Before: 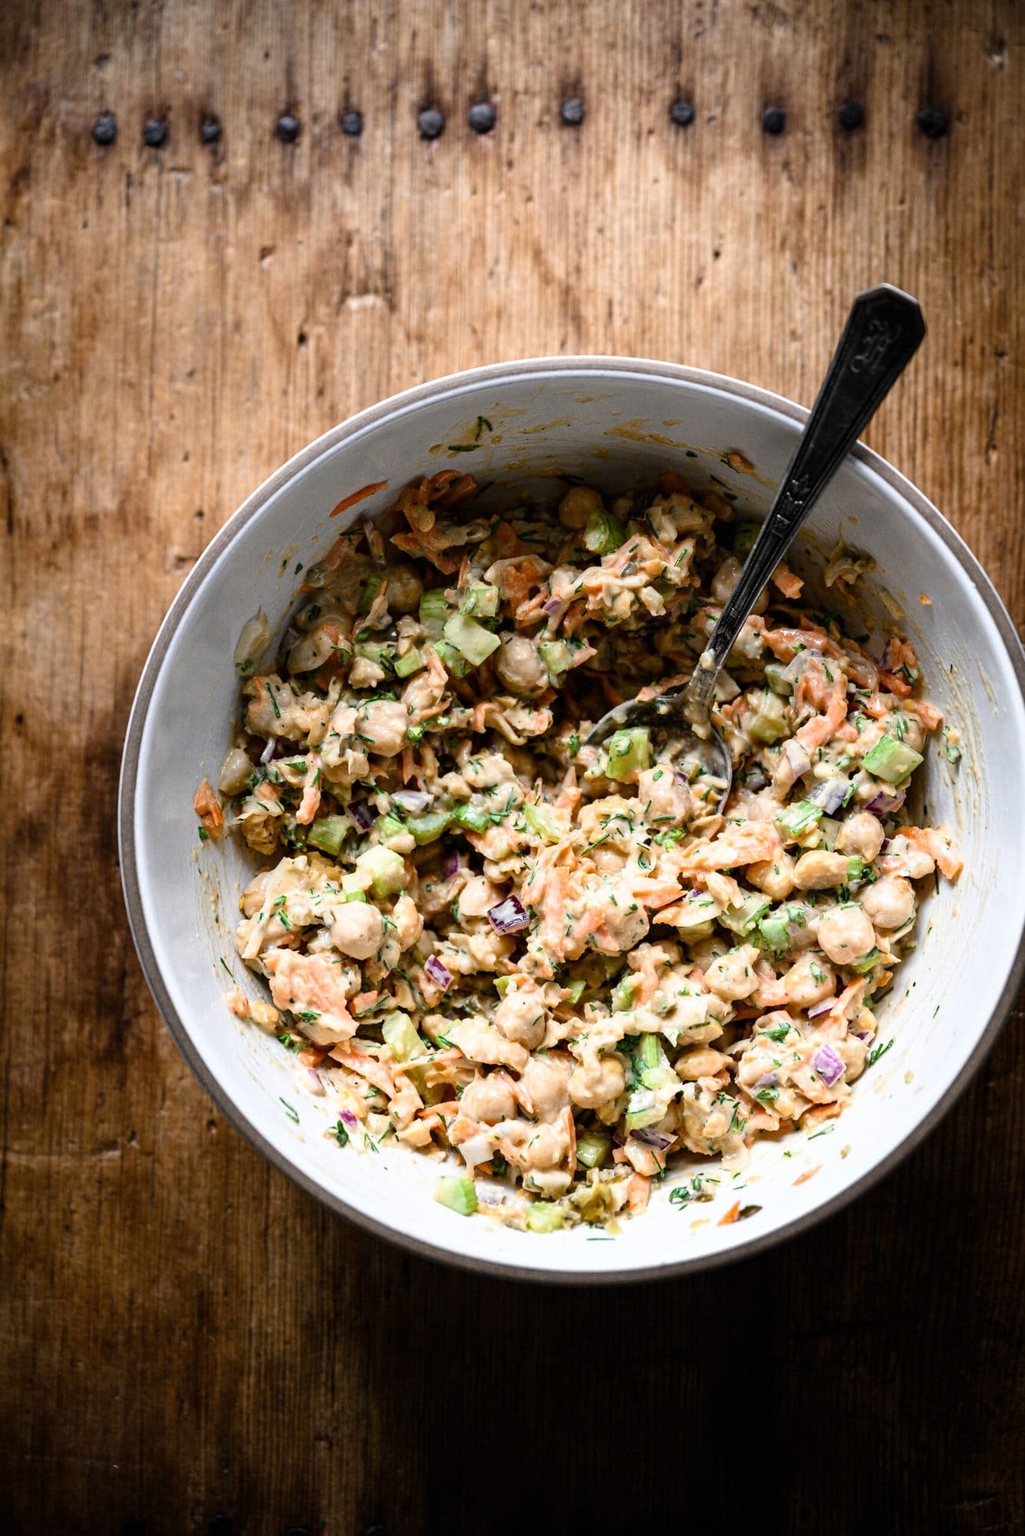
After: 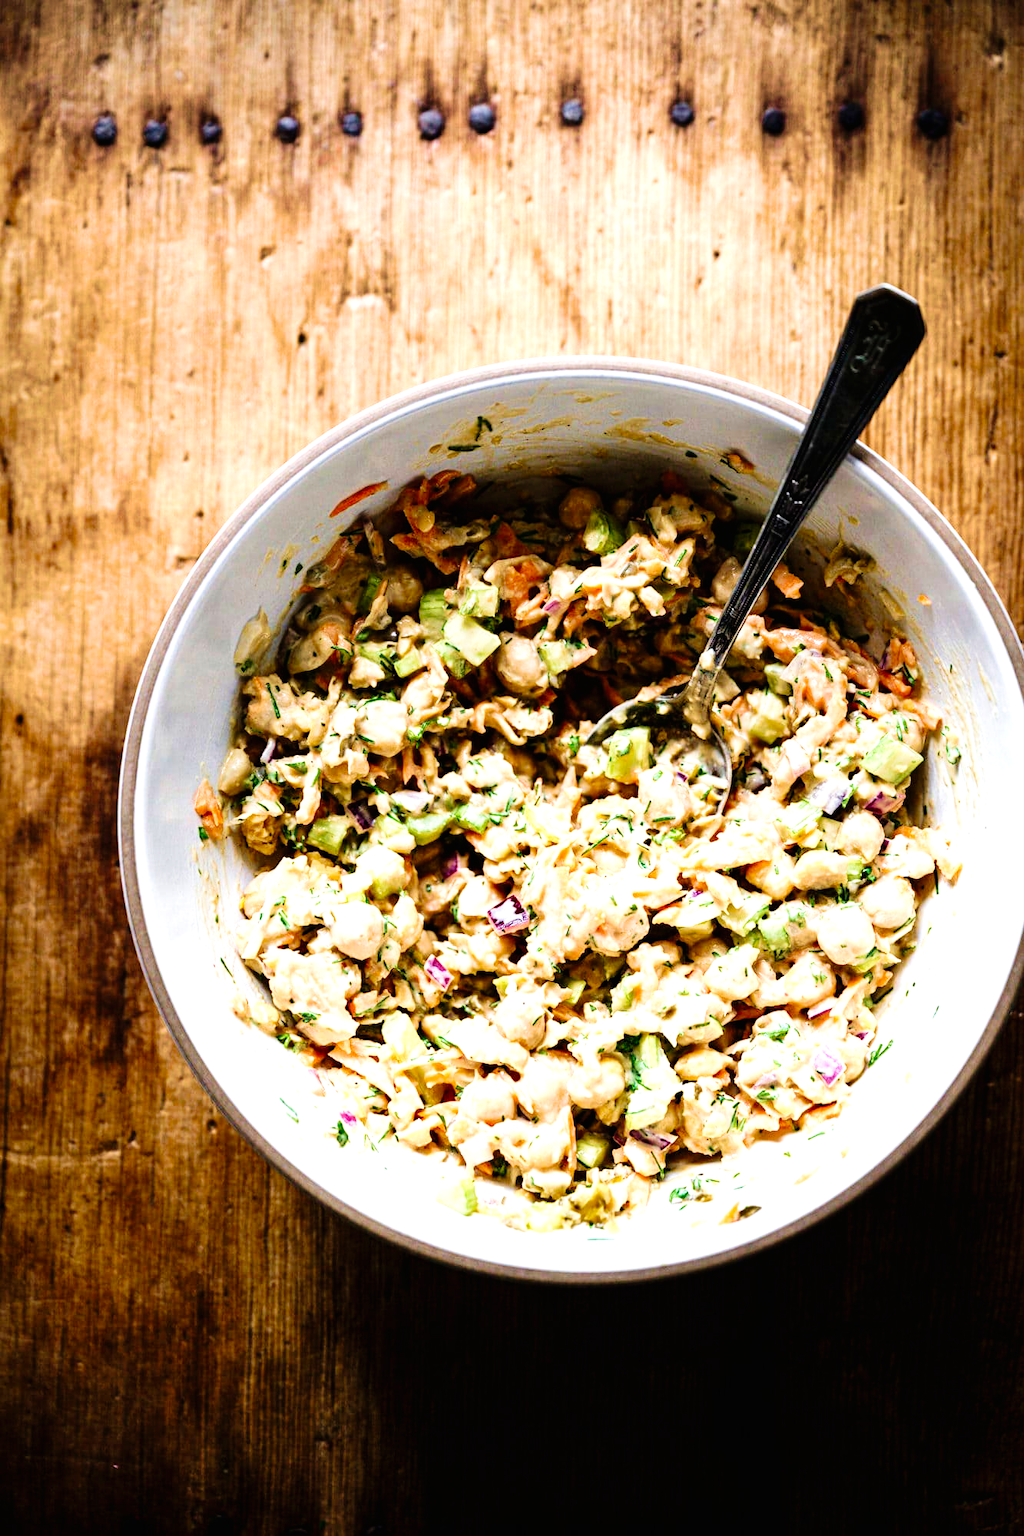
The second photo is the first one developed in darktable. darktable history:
velvia: strength 75%
exposure: black level correction 0, exposure 0.7 EV, compensate exposure bias true, compensate highlight preservation false
tone curve: curves: ch0 [(0, 0) (0.003, 0.006) (0.011, 0.007) (0.025, 0.009) (0.044, 0.012) (0.069, 0.021) (0.1, 0.036) (0.136, 0.056) (0.177, 0.105) (0.224, 0.165) (0.277, 0.251) (0.335, 0.344) (0.399, 0.439) (0.468, 0.532) (0.543, 0.628) (0.623, 0.718) (0.709, 0.797) (0.801, 0.874) (0.898, 0.943) (1, 1)], preserve colors none
